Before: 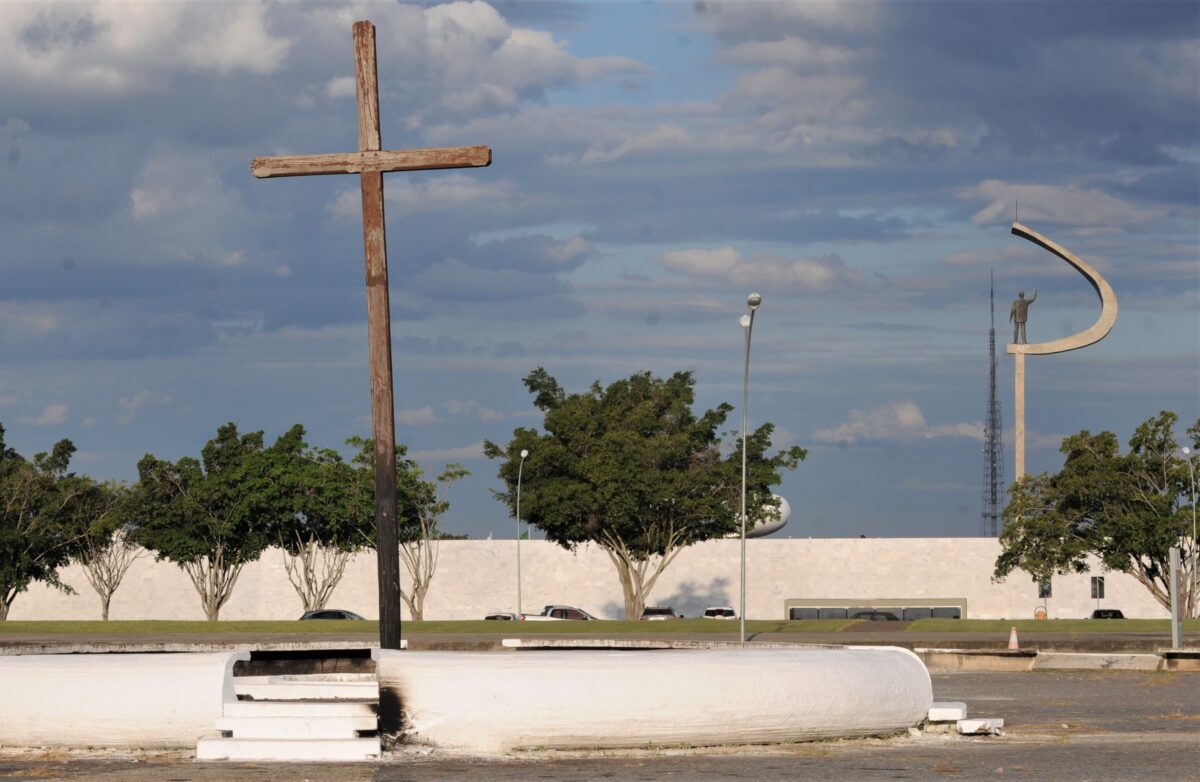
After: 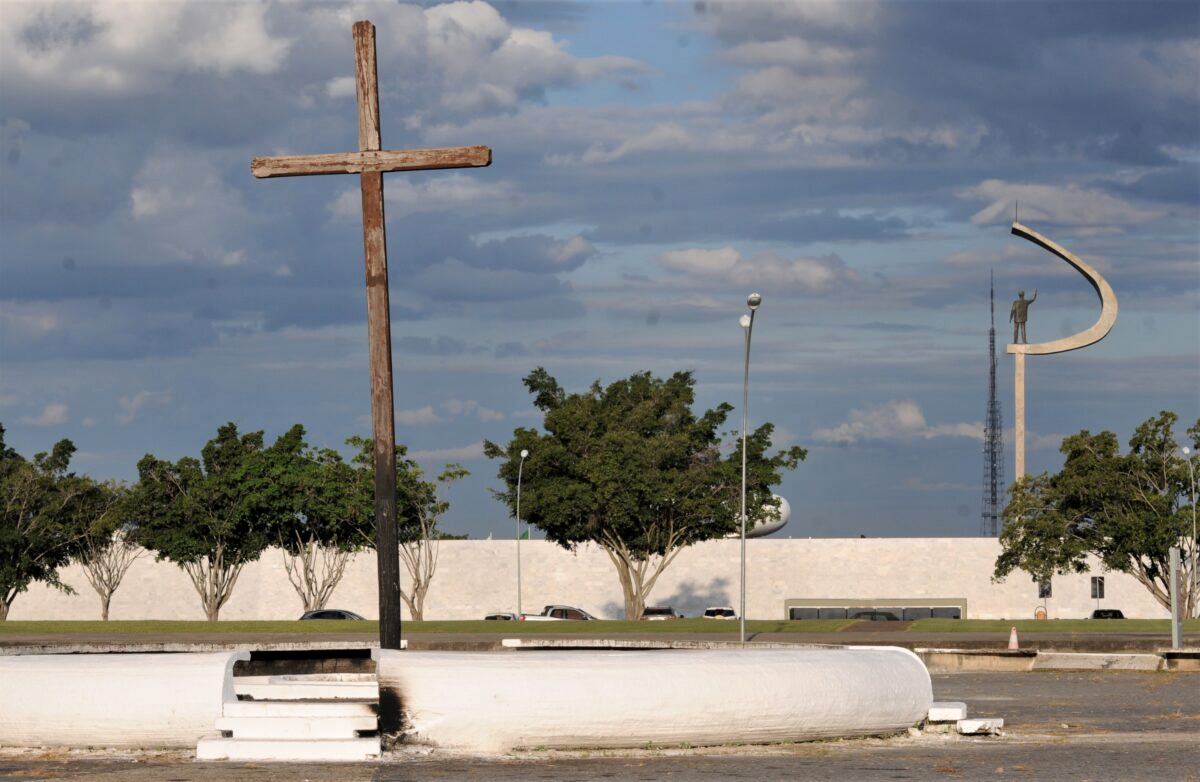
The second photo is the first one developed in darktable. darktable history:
local contrast: mode bilateral grid, contrast 21, coarseness 51, detail 128%, midtone range 0.2
haze removal: strength 0.033, distance 0.246, compatibility mode true, adaptive false
